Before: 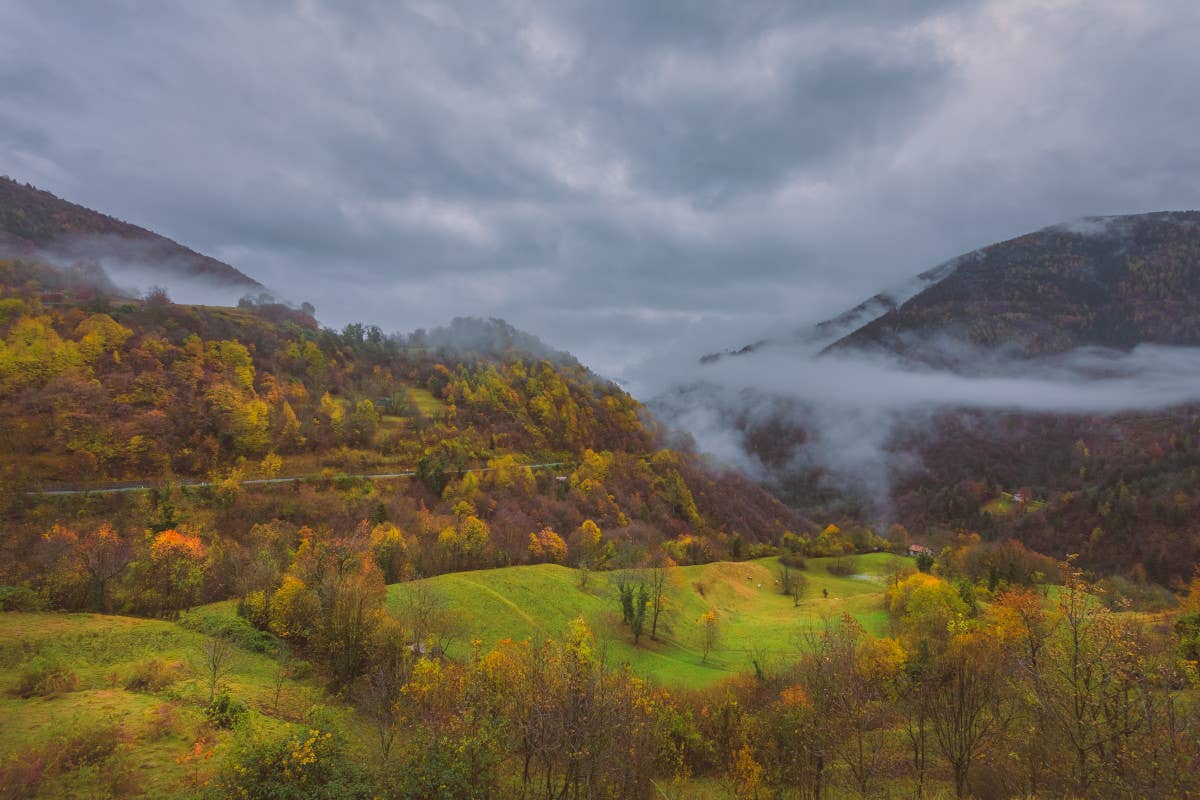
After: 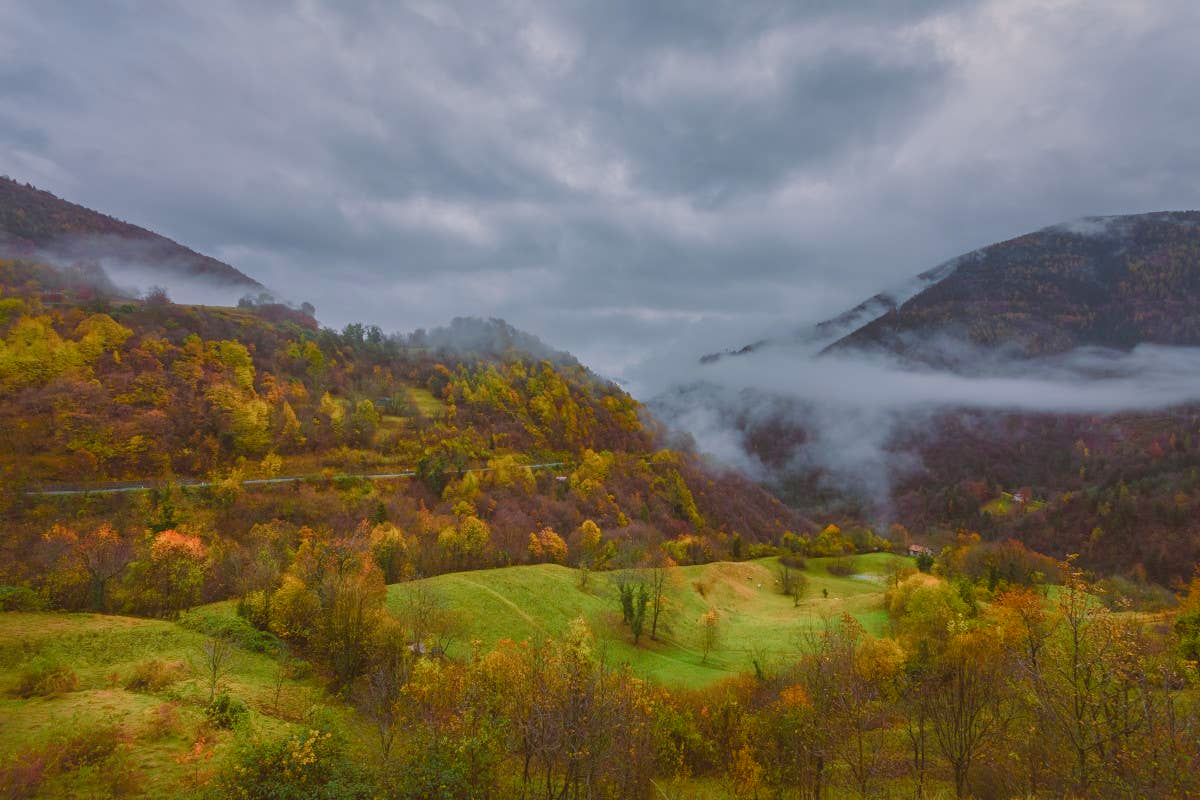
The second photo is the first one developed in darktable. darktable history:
color balance rgb: perceptual saturation grading › global saturation 20%, perceptual saturation grading › highlights -50%, perceptual saturation grading › shadows 30%
white balance: emerald 1
